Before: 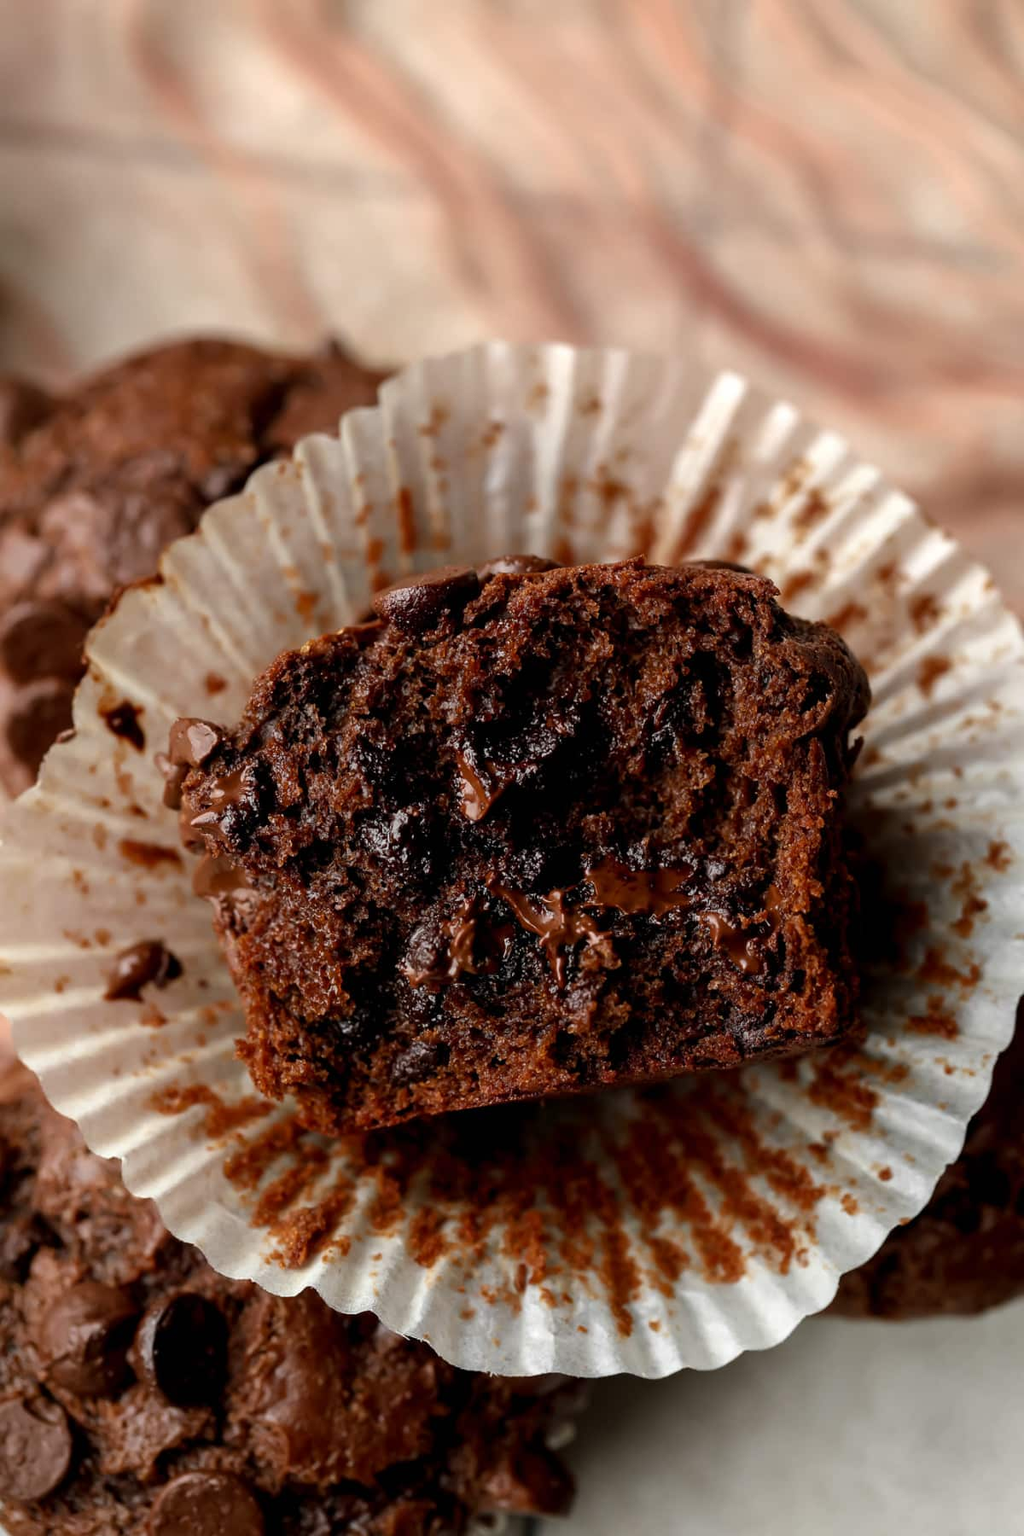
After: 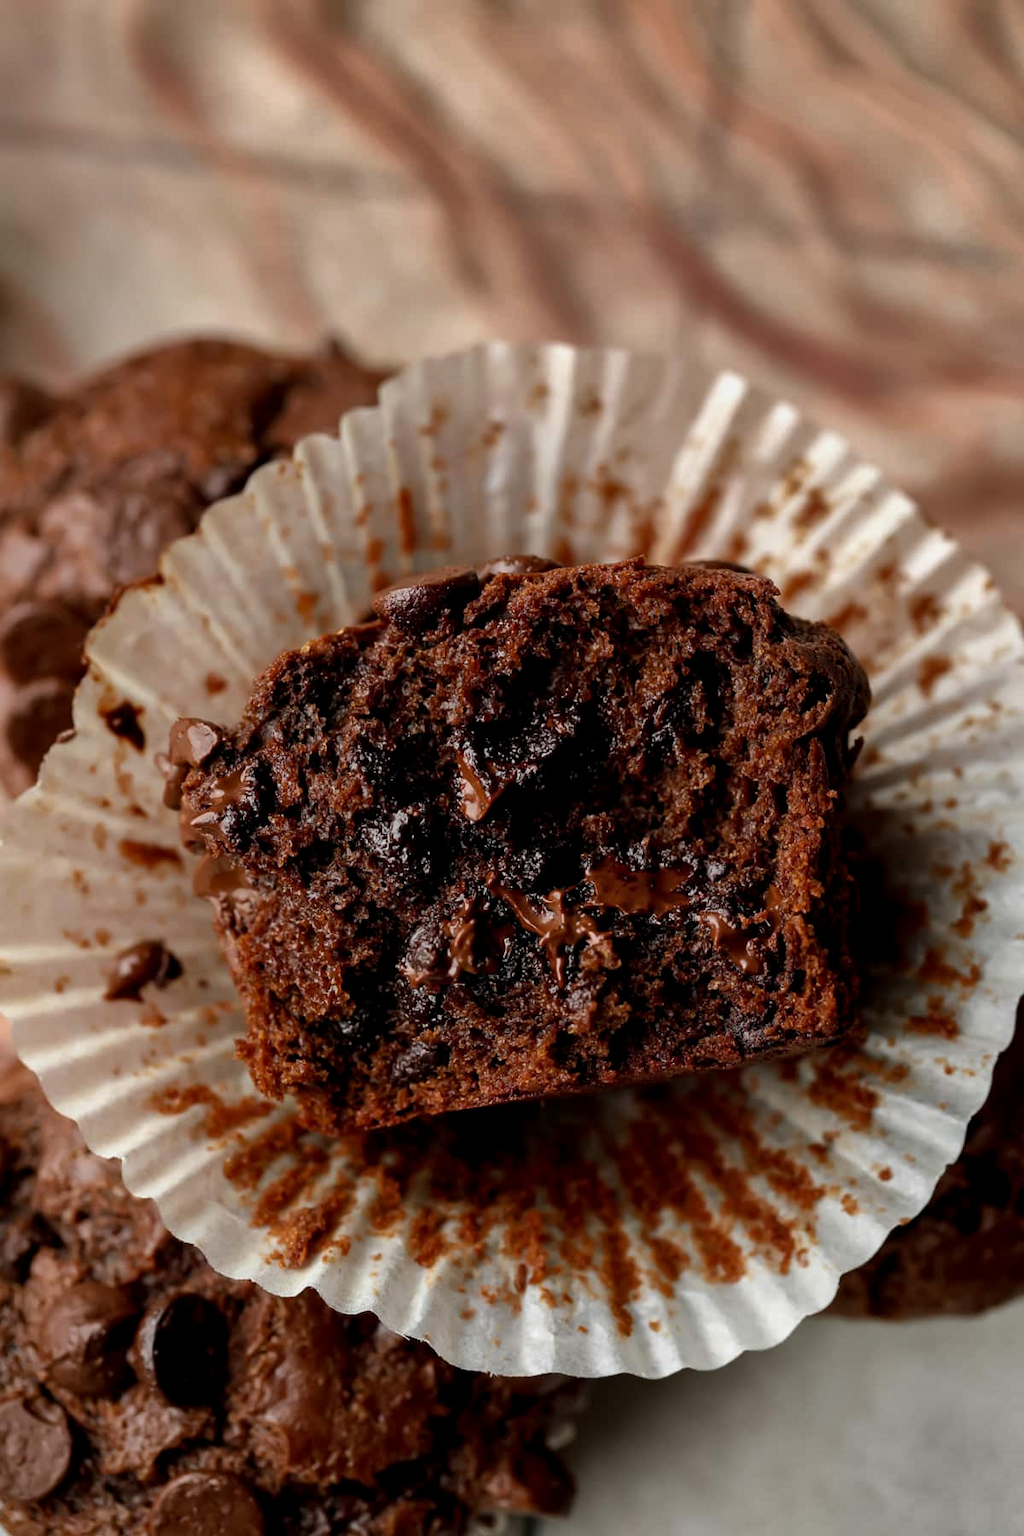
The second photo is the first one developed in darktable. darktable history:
shadows and highlights: shadows 20.91, highlights -82.73, soften with gaussian
exposure: black level correction 0.001, exposure -0.125 EV, compensate exposure bias true, compensate highlight preservation false
